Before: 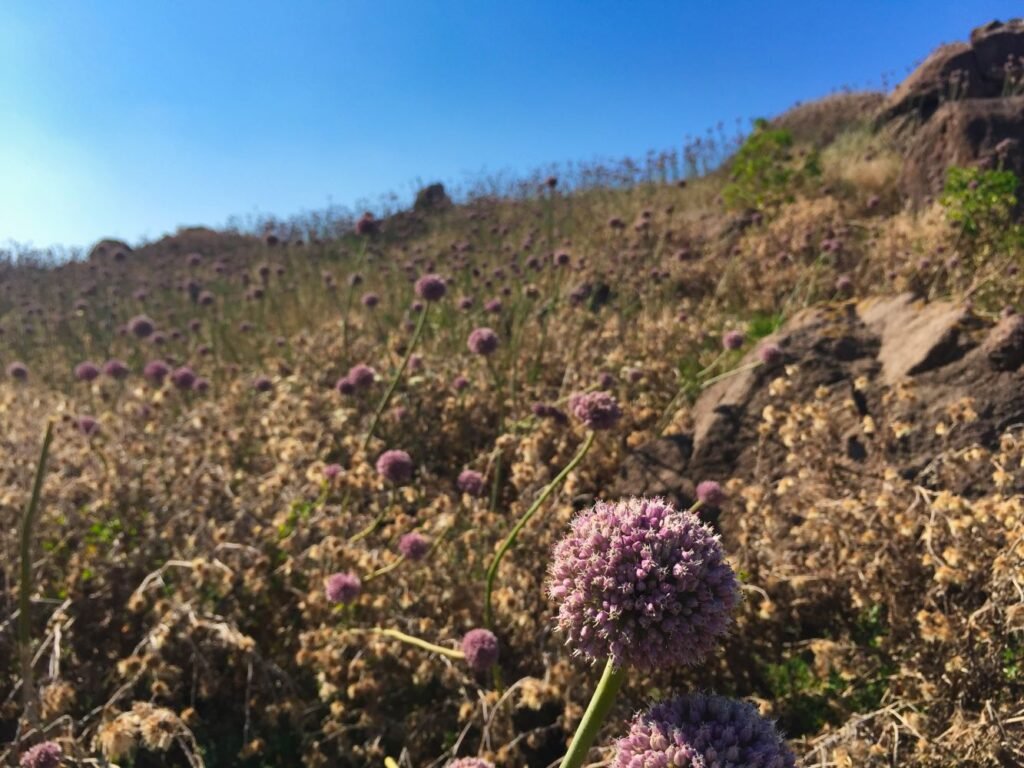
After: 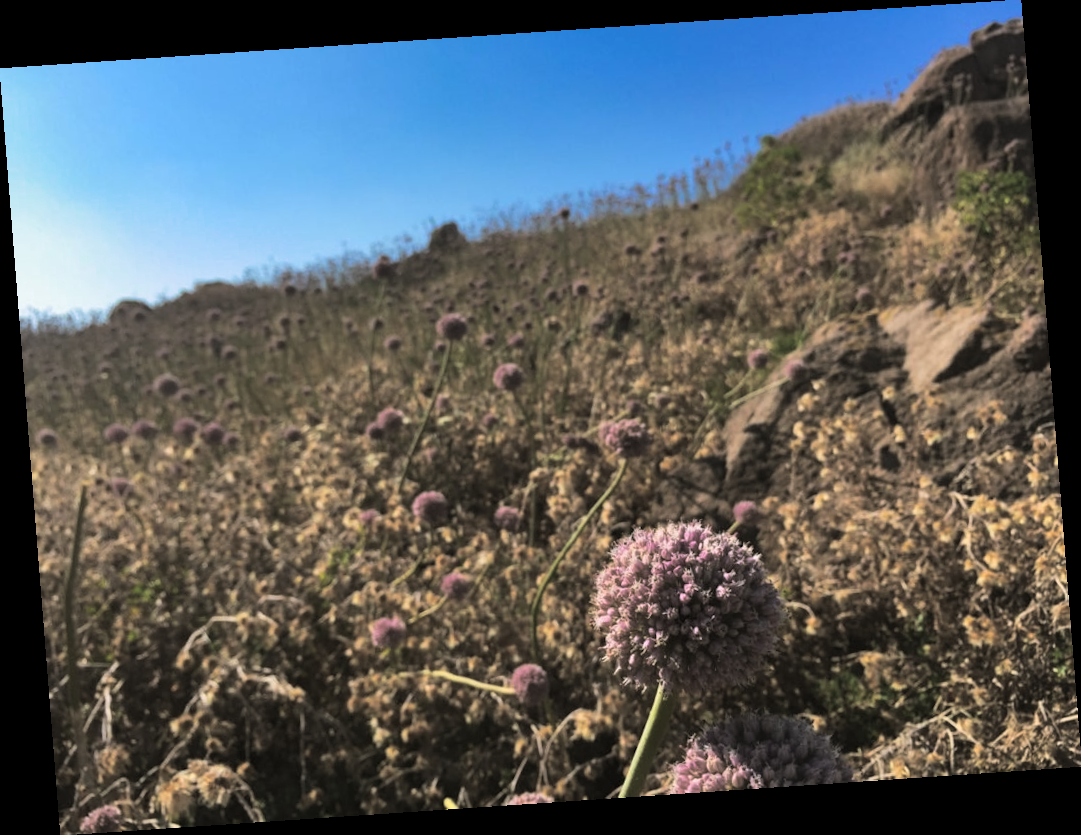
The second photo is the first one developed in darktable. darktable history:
split-toning: shadows › hue 46.8°, shadows › saturation 0.17, highlights › hue 316.8°, highlights › saturation 0.27, balance -51.82
rotate and perspective: rotation -4.2°, shear 0.006, automatic cropping off
